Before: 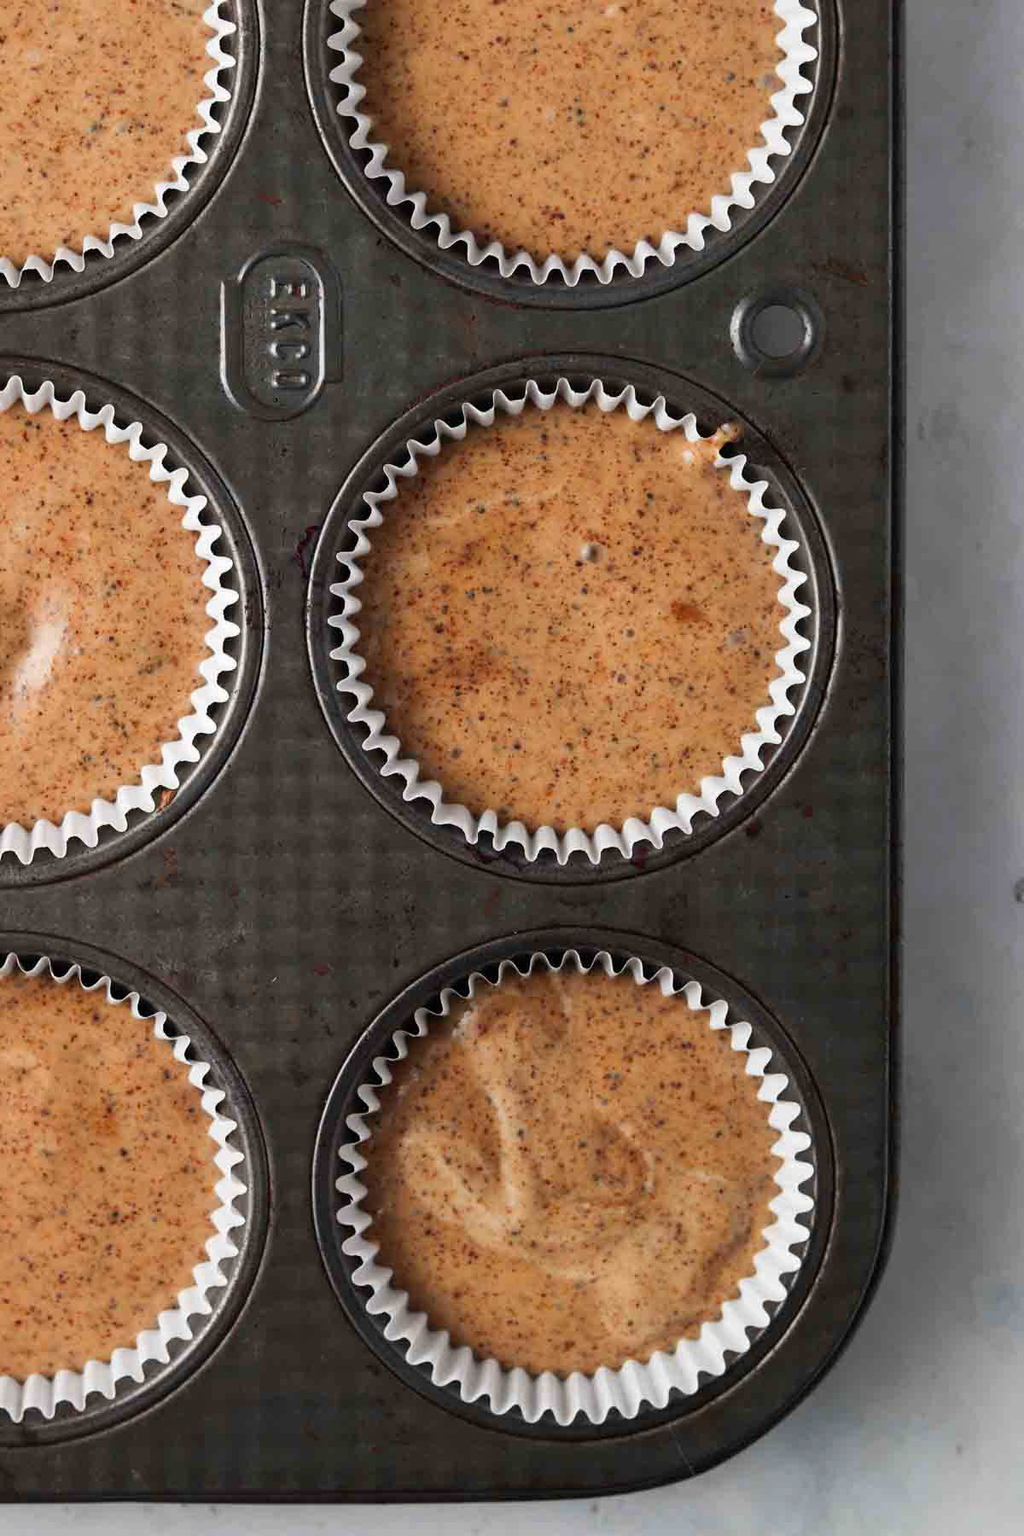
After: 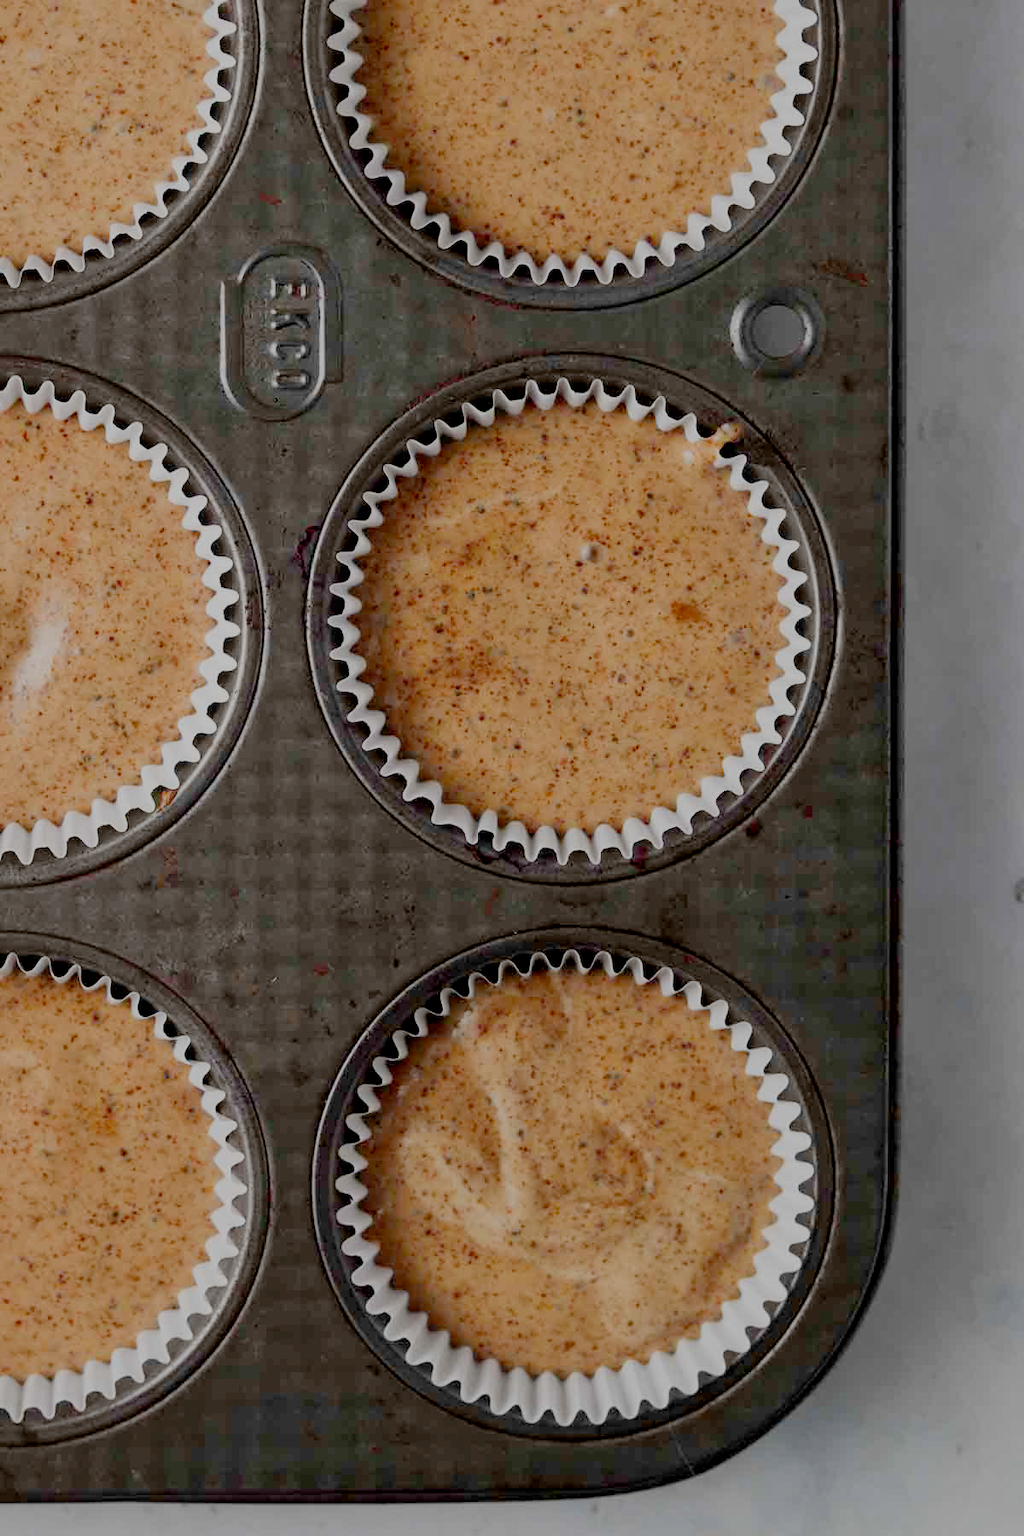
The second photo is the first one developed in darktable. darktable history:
filmic rgb: black relative exposure -7 EV, white relative exposure 6 EV, threshold 3 EV, target black luminance 0%, hardness 2.73, latitude 61.22%, contrast 0.691, highlights saturation mix 10%, shadows ↔ highlights balance -0.073%, preserve chrominance no, color science v4 (2020), iterations of high-quality reconstruction 10, contrast in shadows soft, contrast in highlights soft, enable highlight reconstruction true
local contrast: mode bilateral grid, contrast 20, coarseness 50, detail 120%, midtone range 0.2
bloom: on, module defaults
